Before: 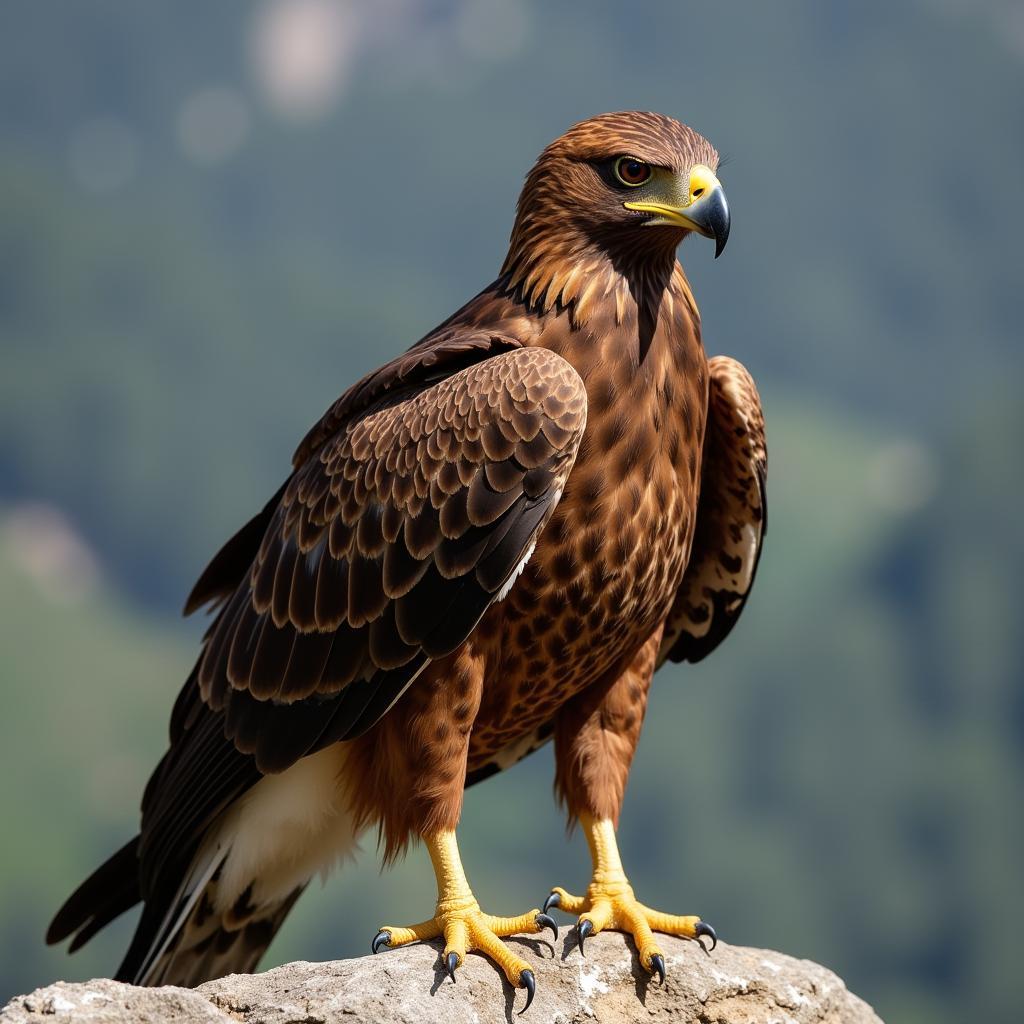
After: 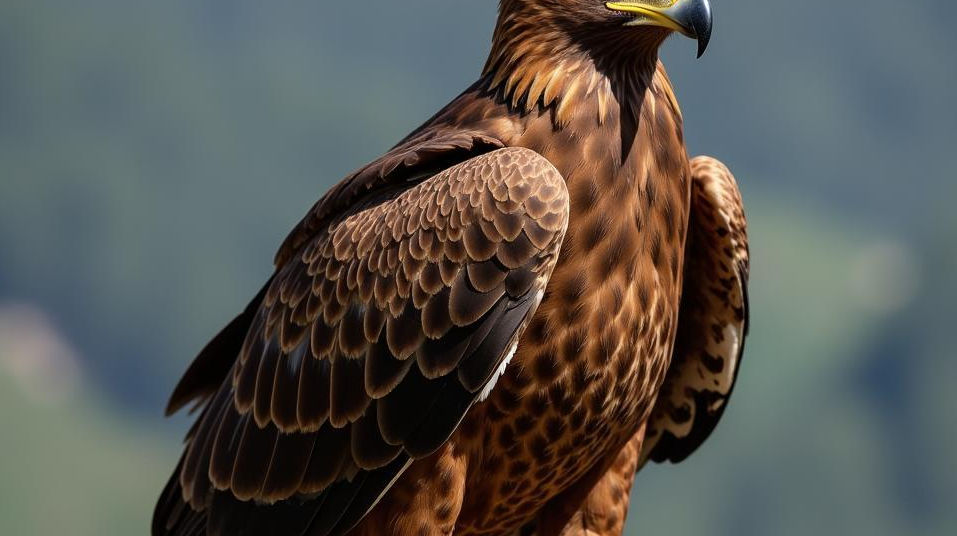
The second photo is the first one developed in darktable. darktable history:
color calibration: illuminant same as pipeline (D50), adaptation XYZ, x 0.346, y 0.358, temperature 5007.77 K
exposure: compensate exposure bias true, compensate highlight preservation false
tone equalizer: edges refinement/feathering 500, mask exposure compensation -1.57 EV, preserve details no
crop: left 1.777%, top 19.61%, right 4.75%, bottom 28.006%
